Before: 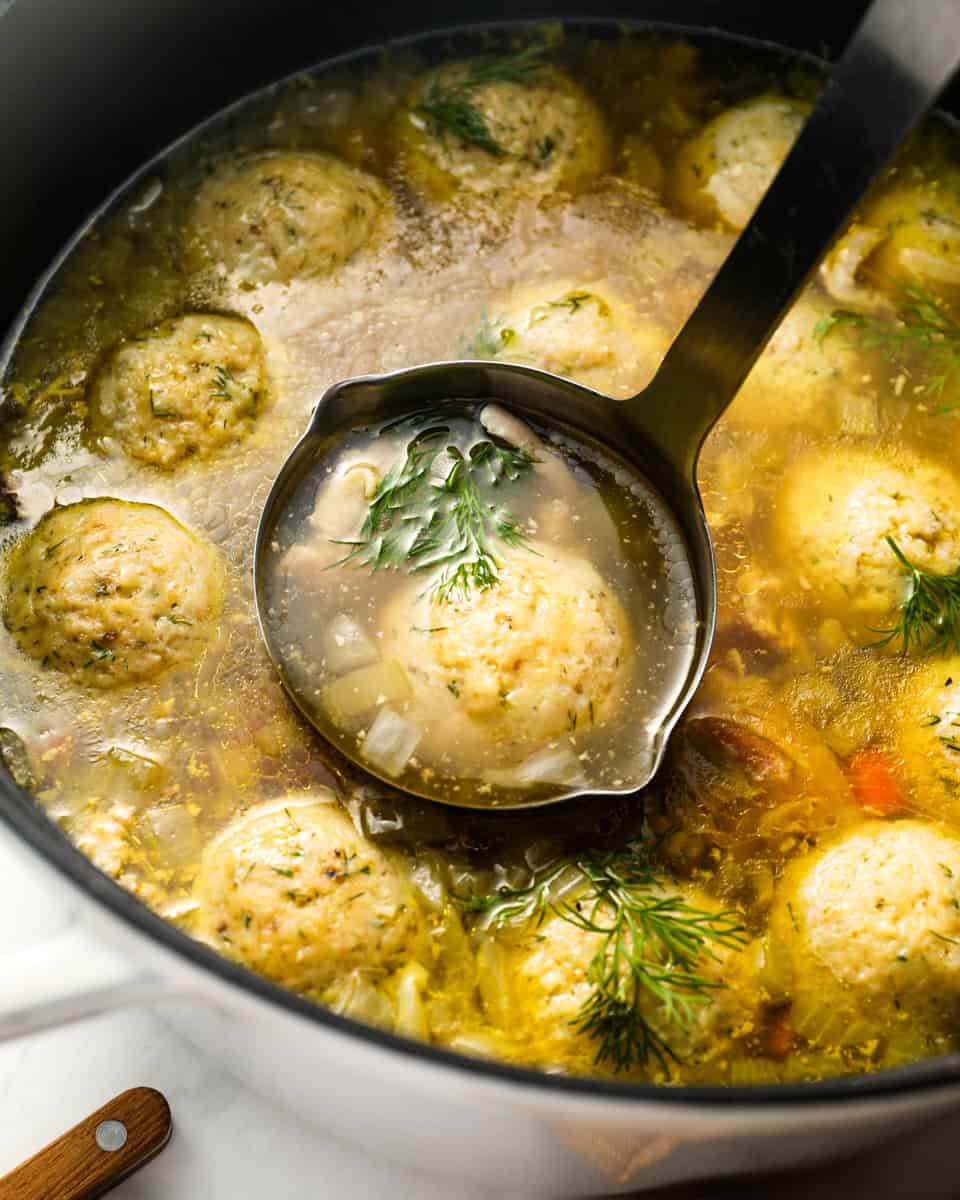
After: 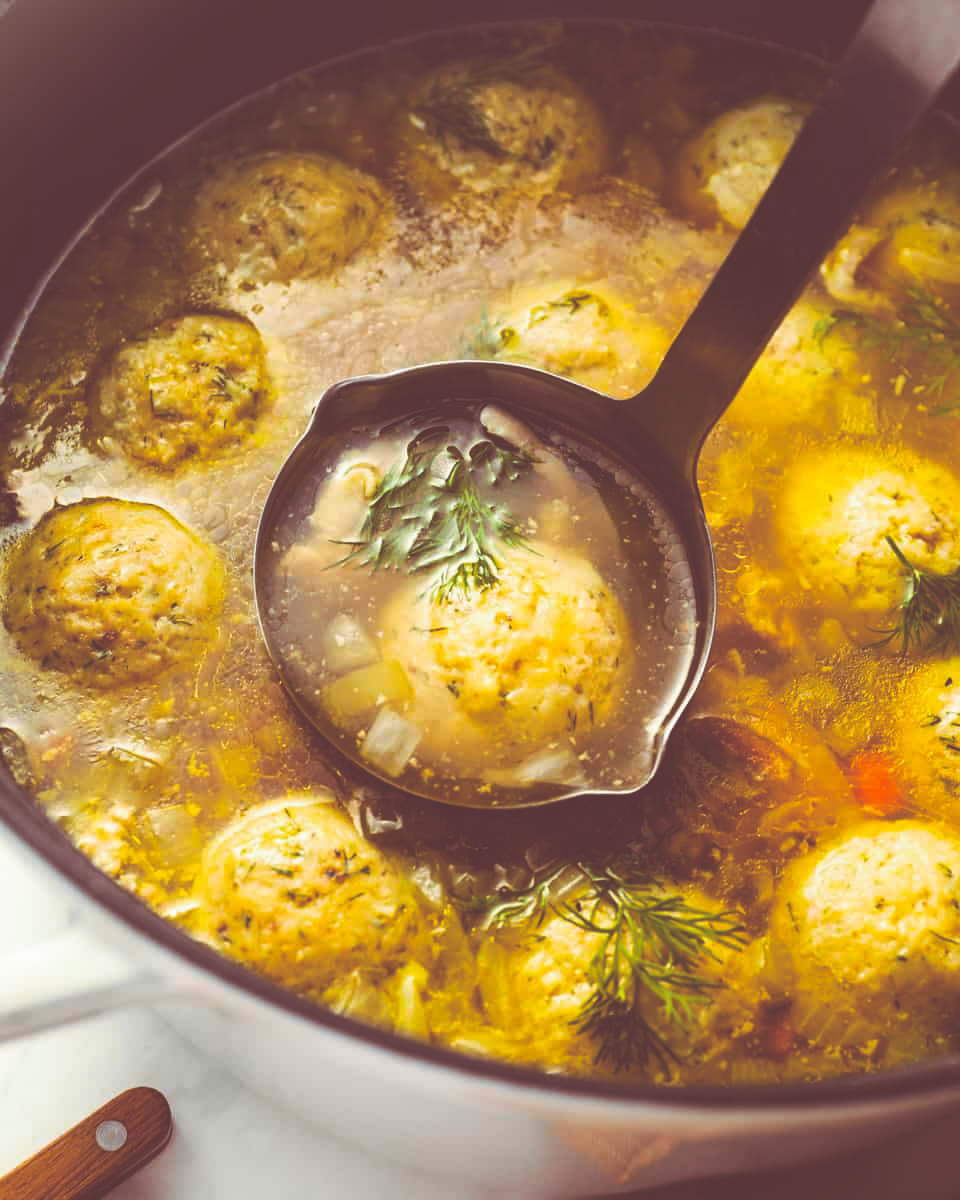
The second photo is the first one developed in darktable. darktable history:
split-toning: on, module defaults
exposure: black level correction -0.062, exposure -0.05 EV, compensate highlight preservation false
color balance rgb: linear chroma grading › global chroma 15%, perceptual saturation grading › global saturation 30%
